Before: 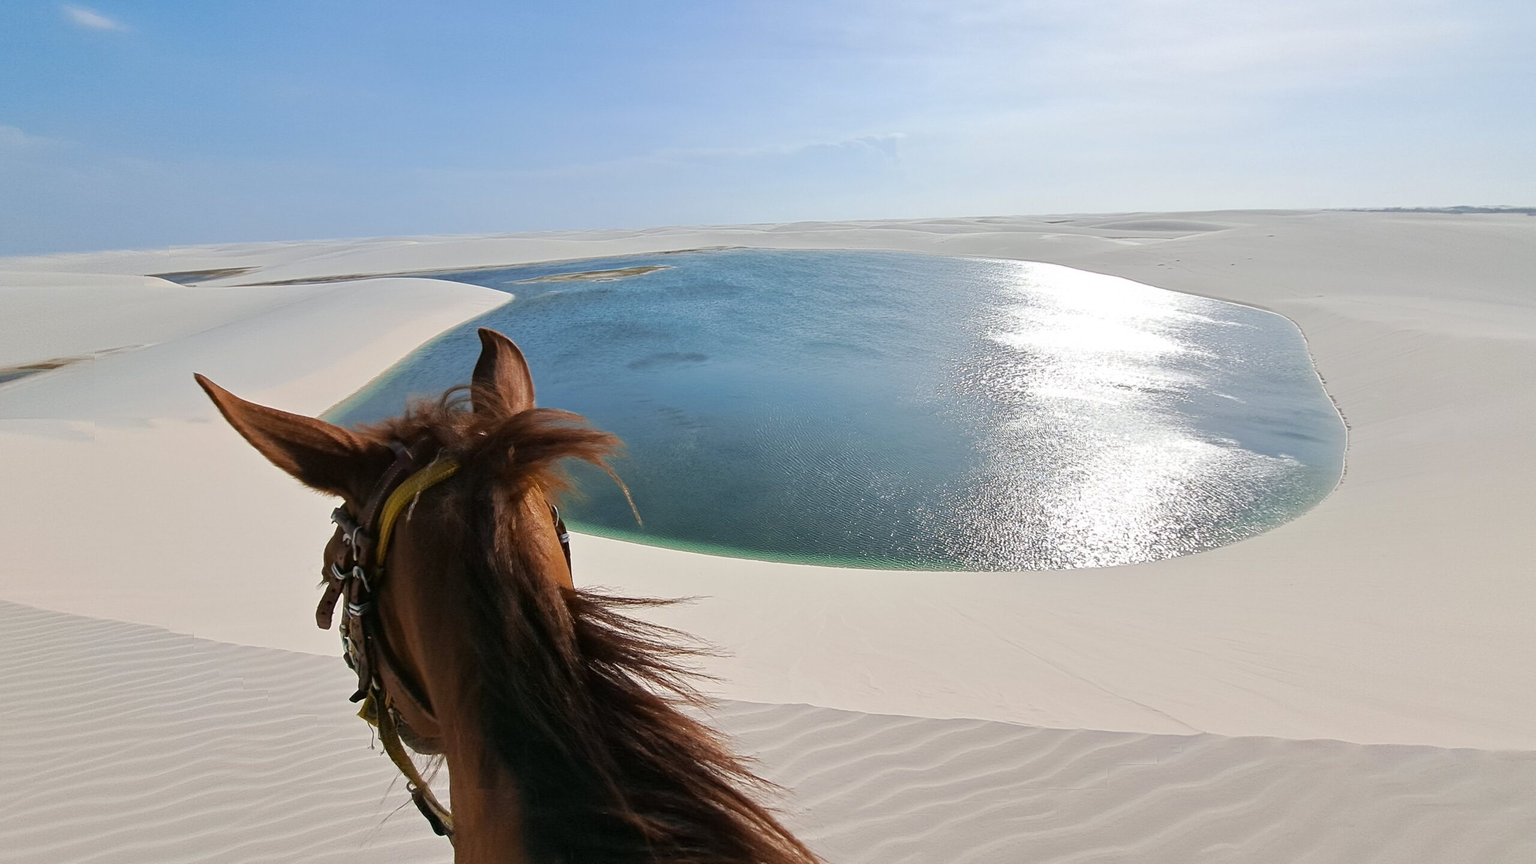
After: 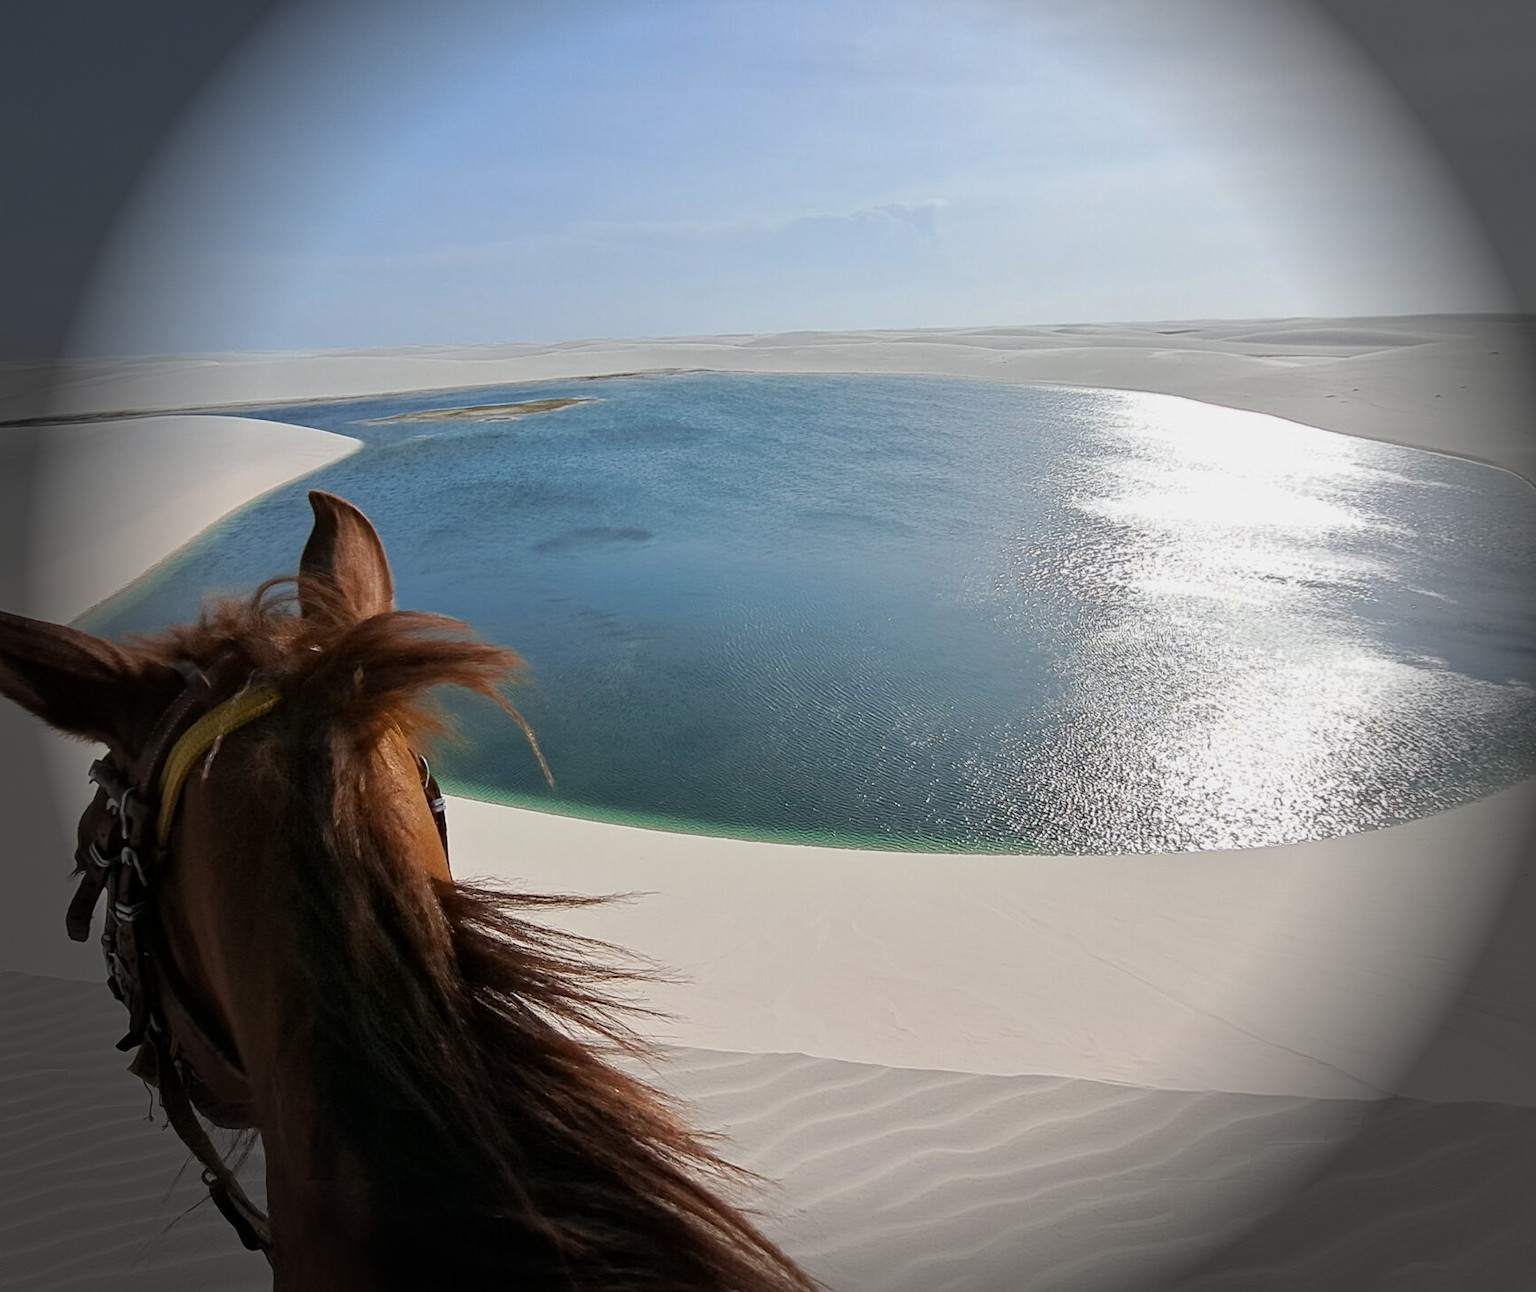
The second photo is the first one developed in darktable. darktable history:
crop and rotate: left 17.732%, right 15.423%
exposure: black level correction 0.001, exposure -0.2 EV, compensate highlight preservation false
vignetting: fall-off start 76.42%, fall-off radius 27.36%, brightness -0.872, center (0.037, -0.09), width/height ratio 0.971
tone equalizer: on, module defaults
